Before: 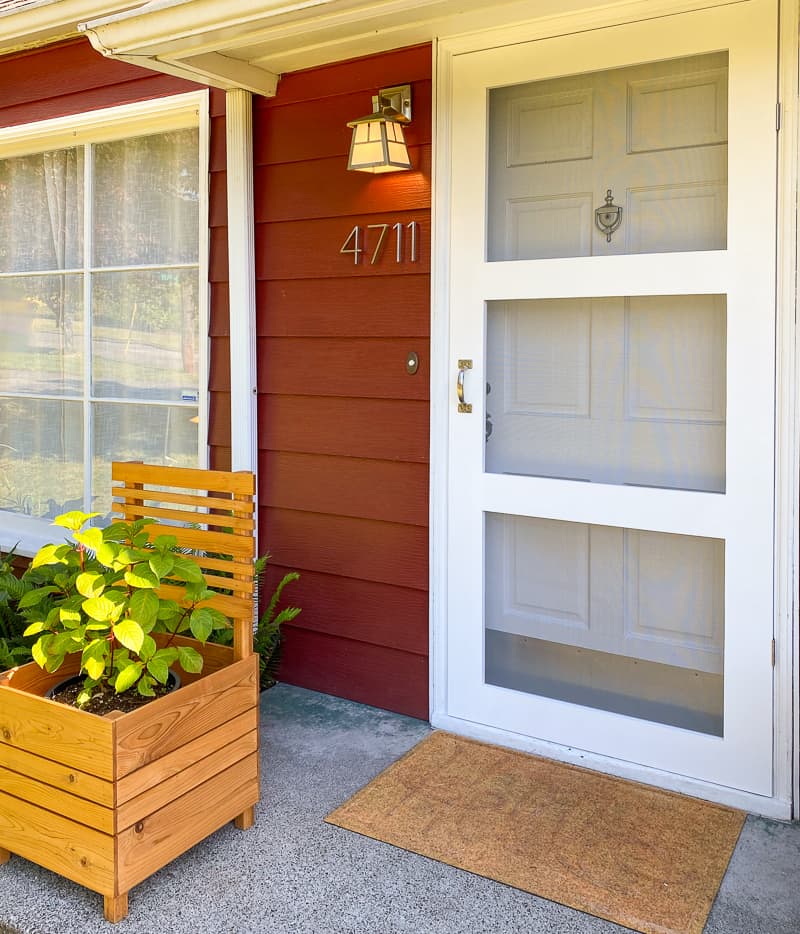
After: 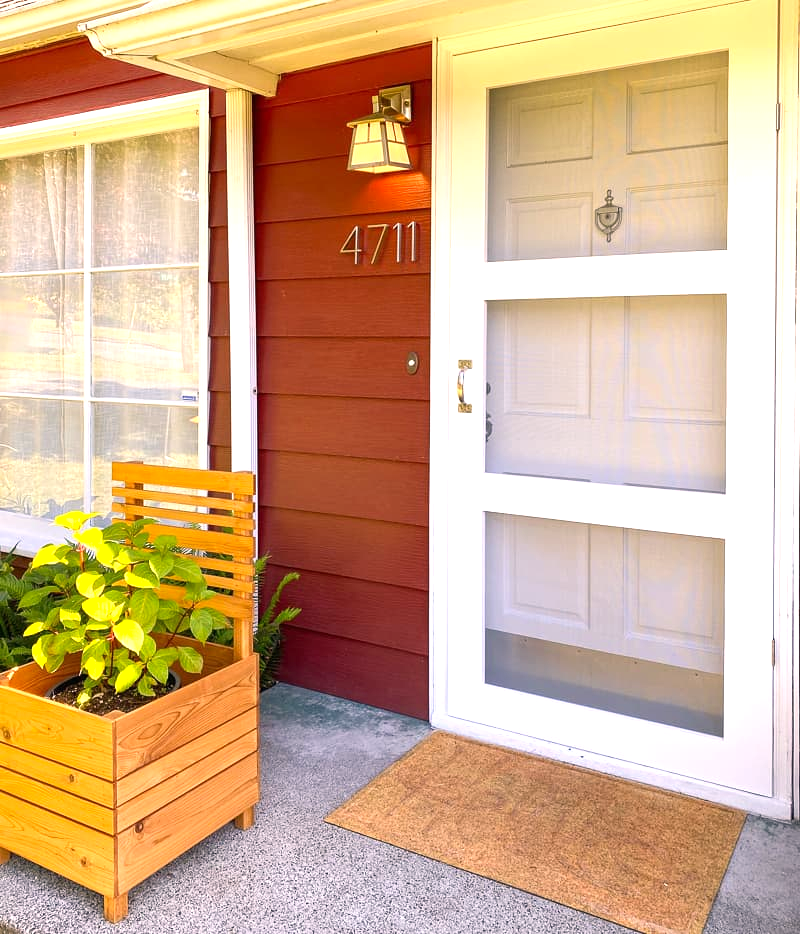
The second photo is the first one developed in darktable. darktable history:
exposure: black level correction 0, exposure 0.6 EV, compensate highlight preservation false
color correction: highlights a* 7.34, highlights b* 4.37
